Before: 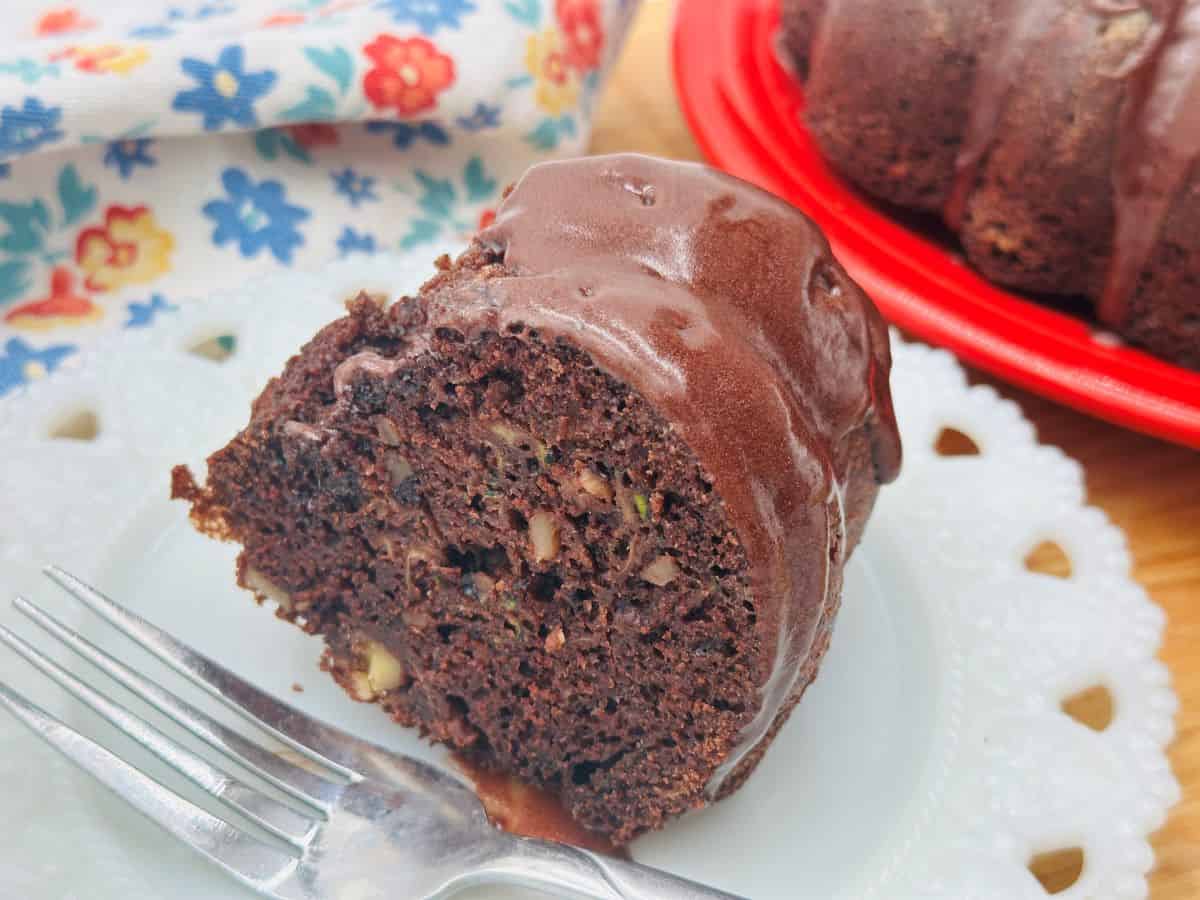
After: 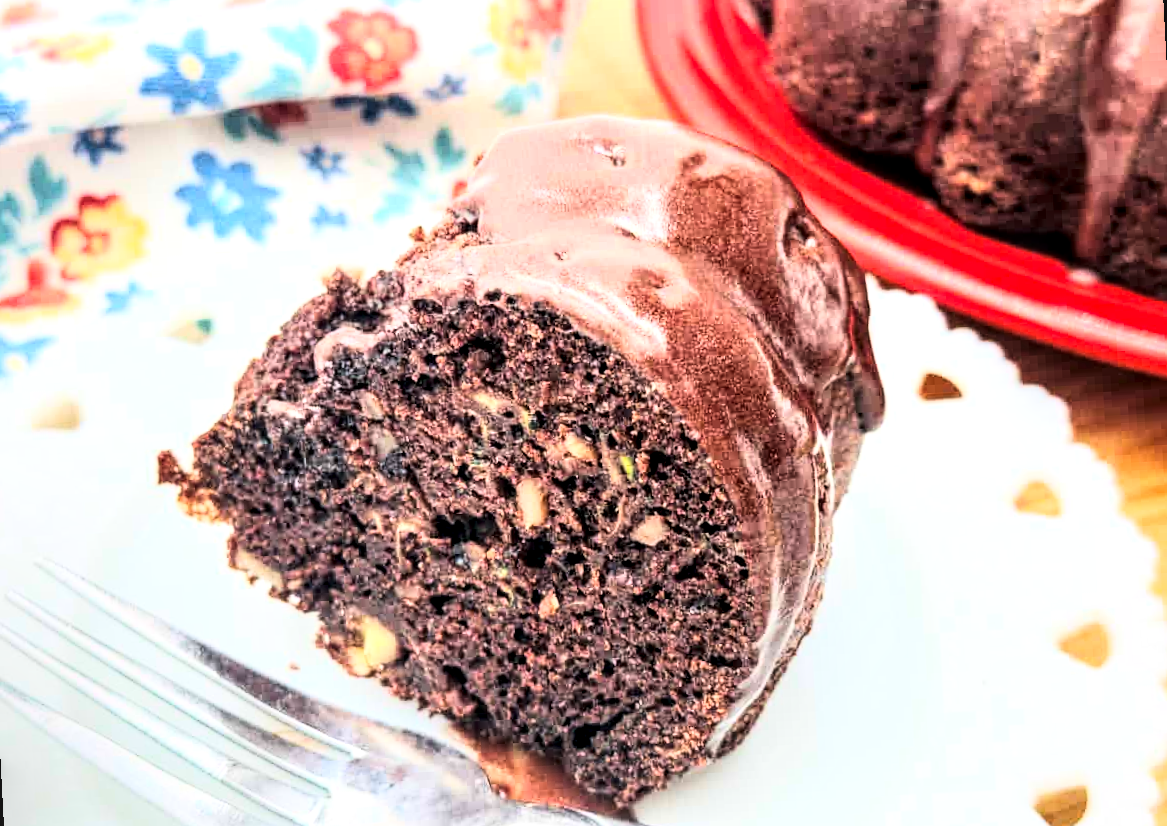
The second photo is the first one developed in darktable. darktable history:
local contrast: detail 150%
rotate and perspective: rotation -3°, crop left 0.031, crop right 0.968, crop top 0.07, crop bottom 0.93
rgb curve: curves: ch0 [(0, 0) (0.21, 0.15) (0.24, 0.21) (0.5, 0.75) (0.75, 0.96) (0.89, 0.99) (1, 1)]; ch1 [(0, 0.02) (0.21, 0.13) (0.25, 0.2) (0.5, 0.67) (0.75, 0.9) (0.89, 0.97) (1, 1)]; ch2 [(0, 0.02) (0.21, 0.13) (0.25, 0.2) (0.5, 0.67) (0.75, 0.9) (0.89, 0.97) (1, 1)], compensate middle gray true
